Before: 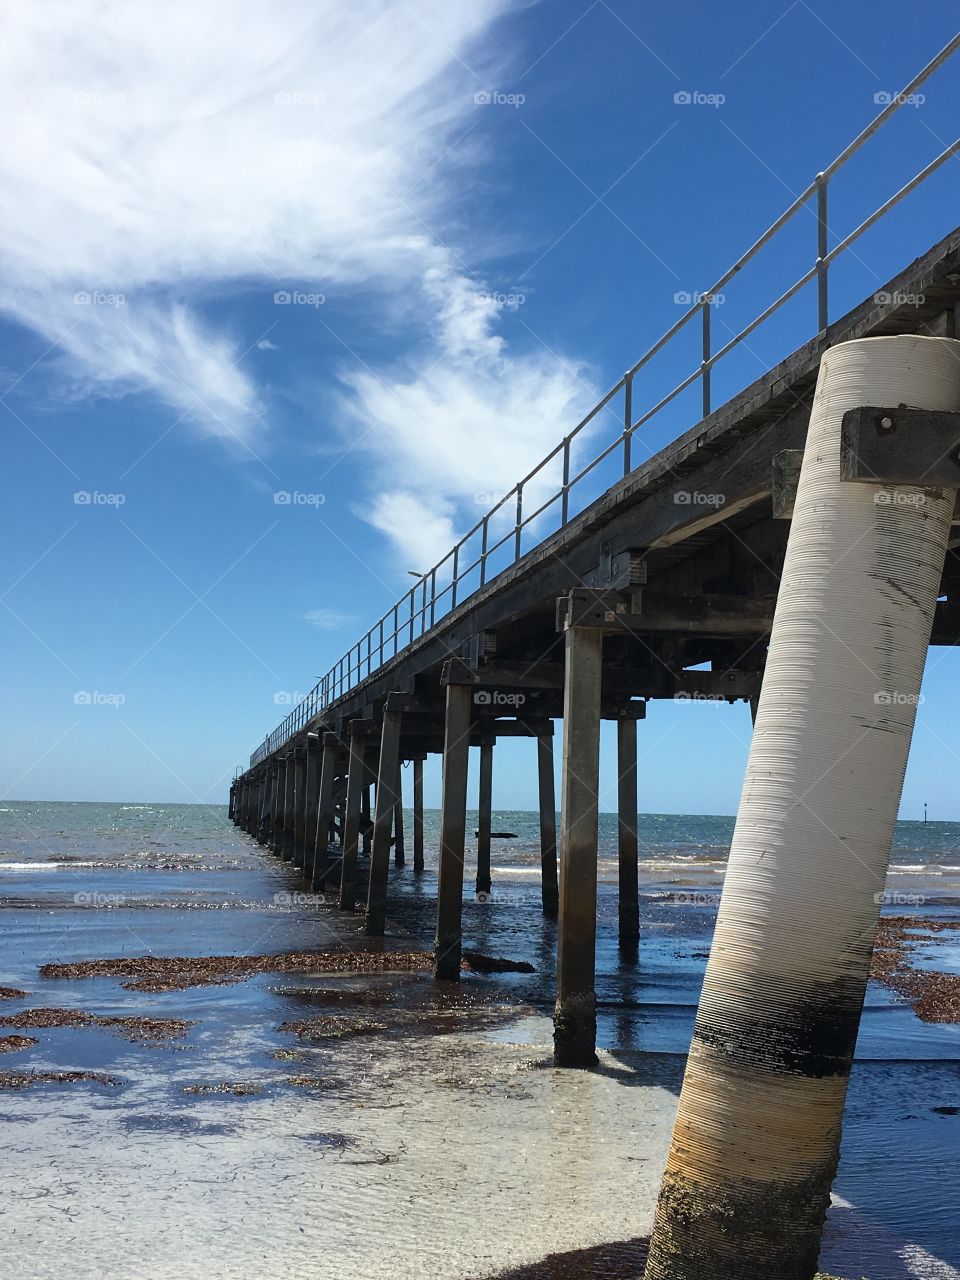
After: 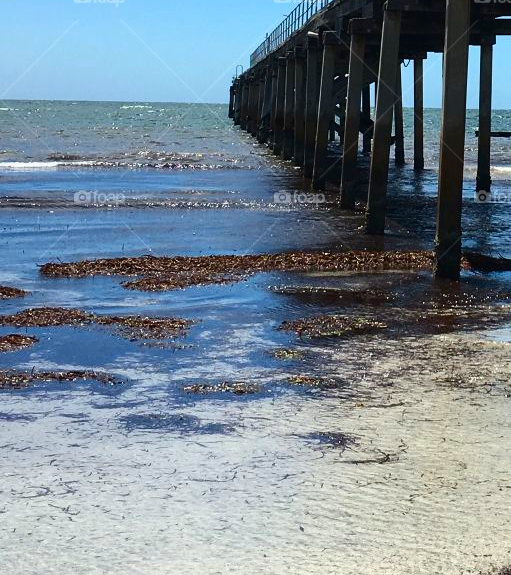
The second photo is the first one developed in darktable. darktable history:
contrast brightness saturation: contrast 0.168, saturation 0.315
crop and rotate: top 54.823%, right 46.715%, bottom 0.219%
